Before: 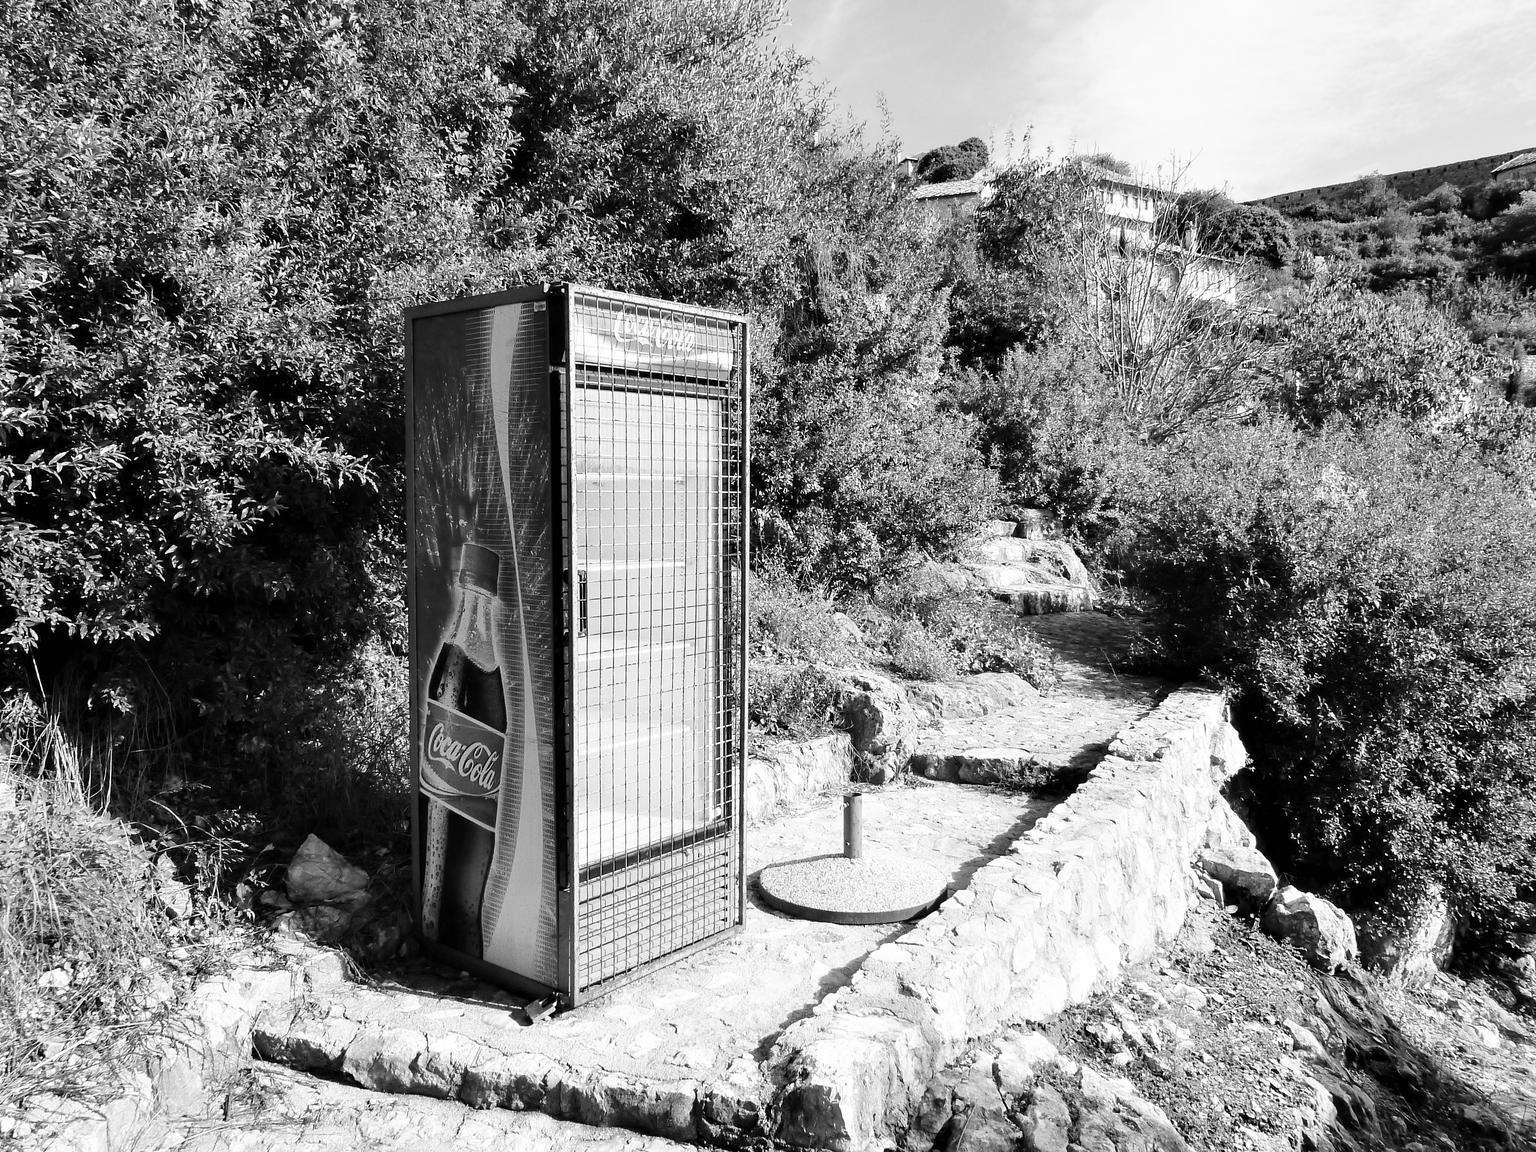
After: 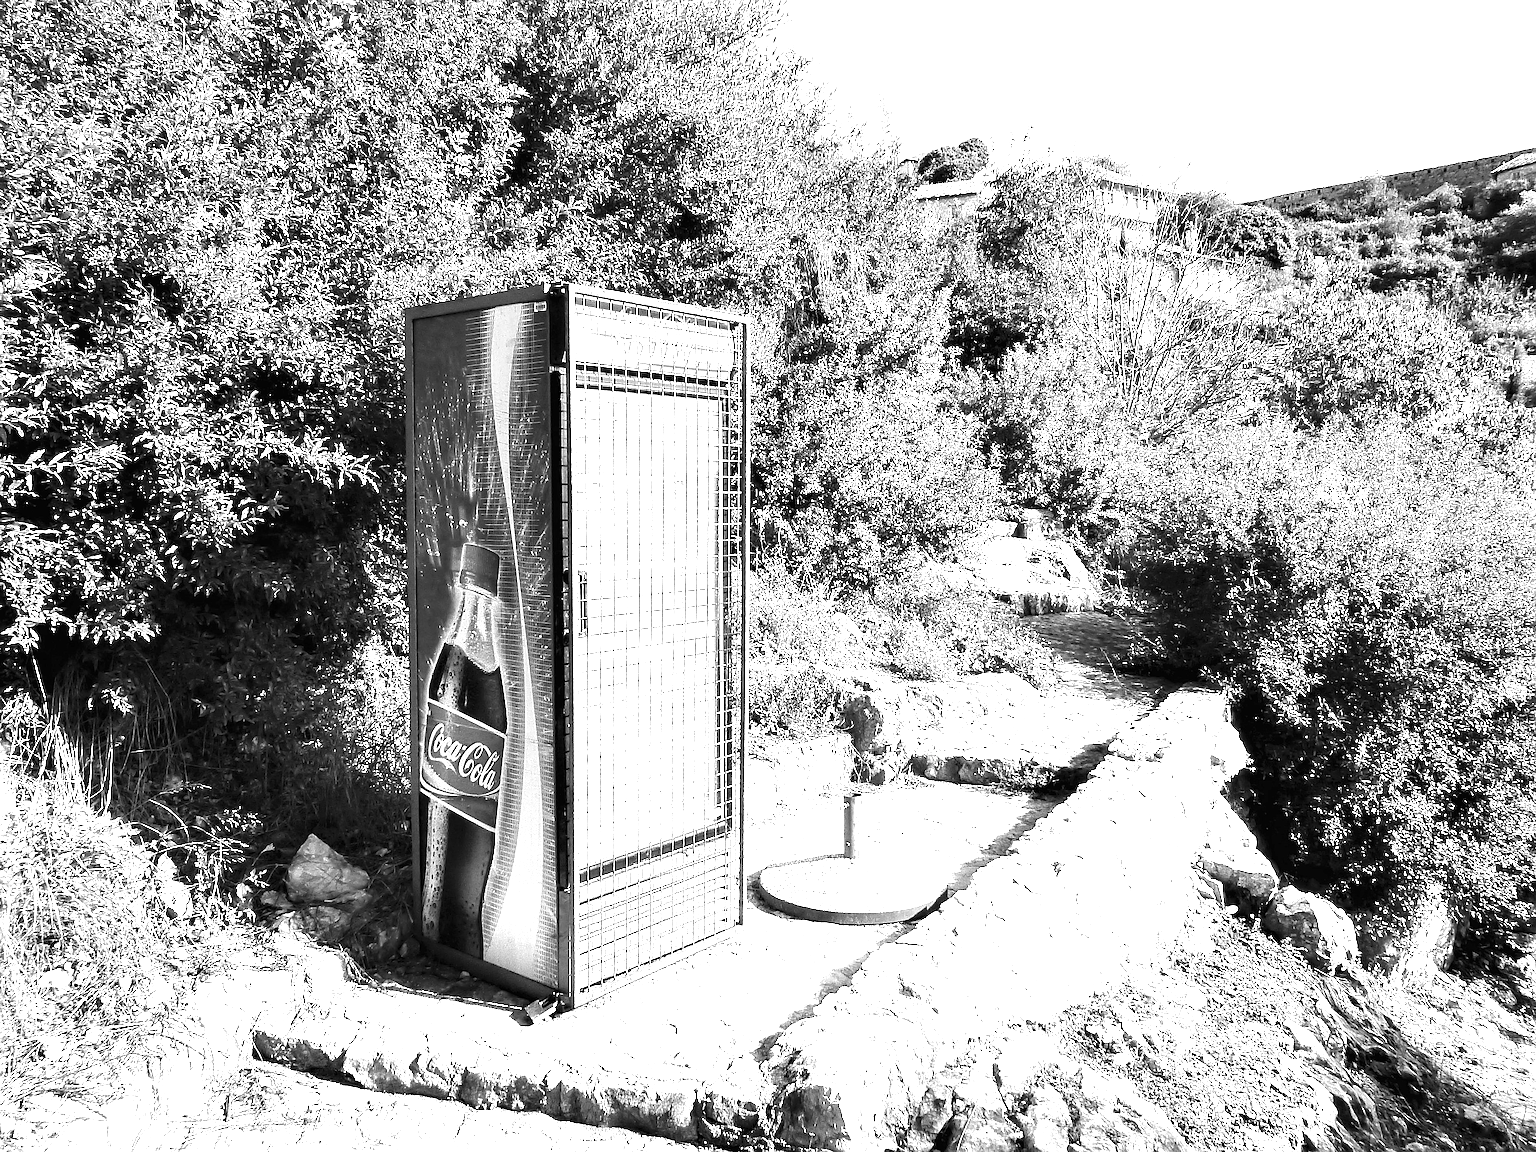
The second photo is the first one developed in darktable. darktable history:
sharpen: radius 2.531, amount 0.626
exposure: black level correction 0, exposure 1.382 EV, compensate exposure bias true, compensate highlight preservation false
